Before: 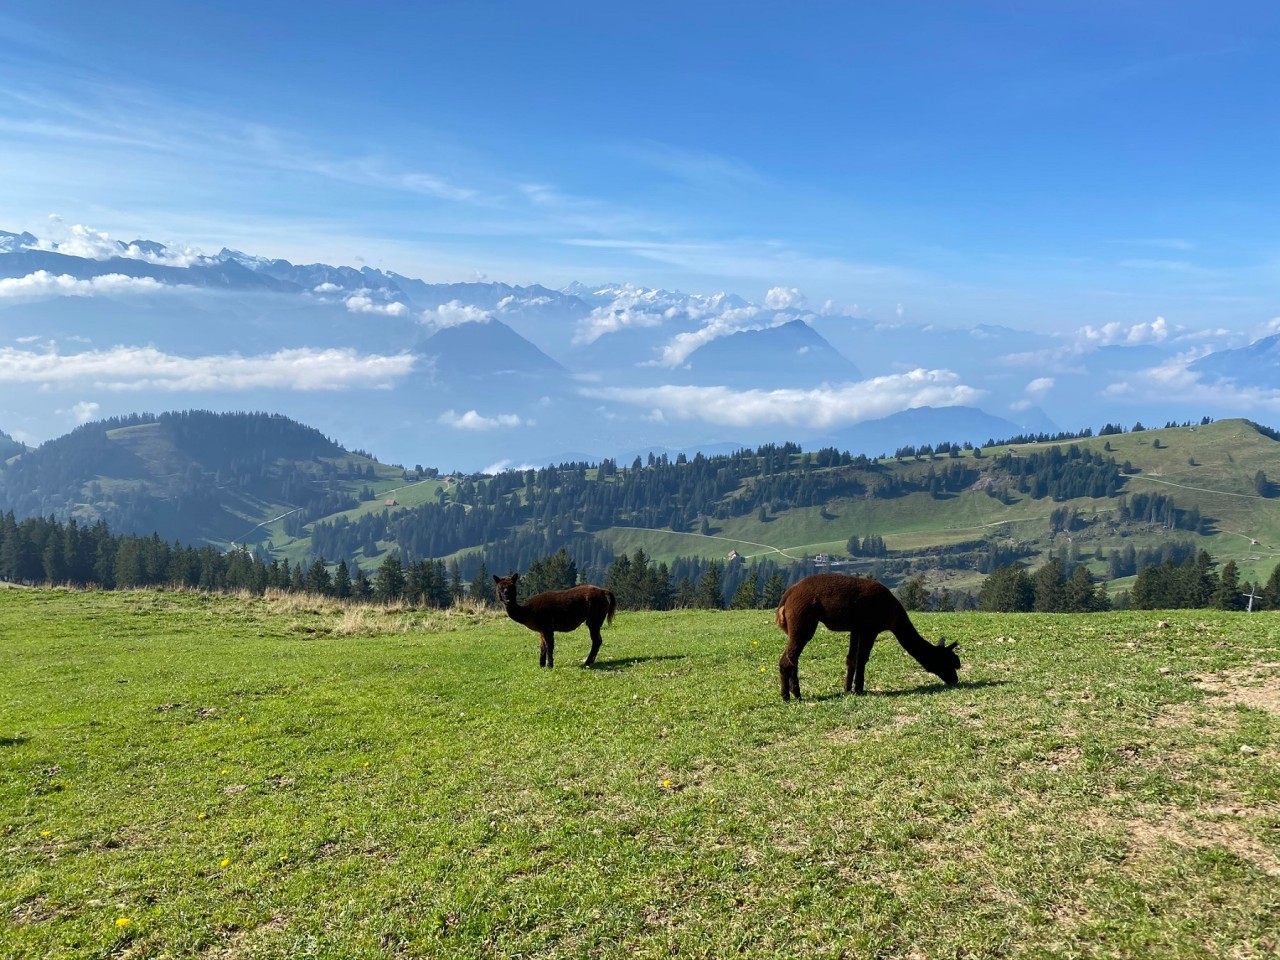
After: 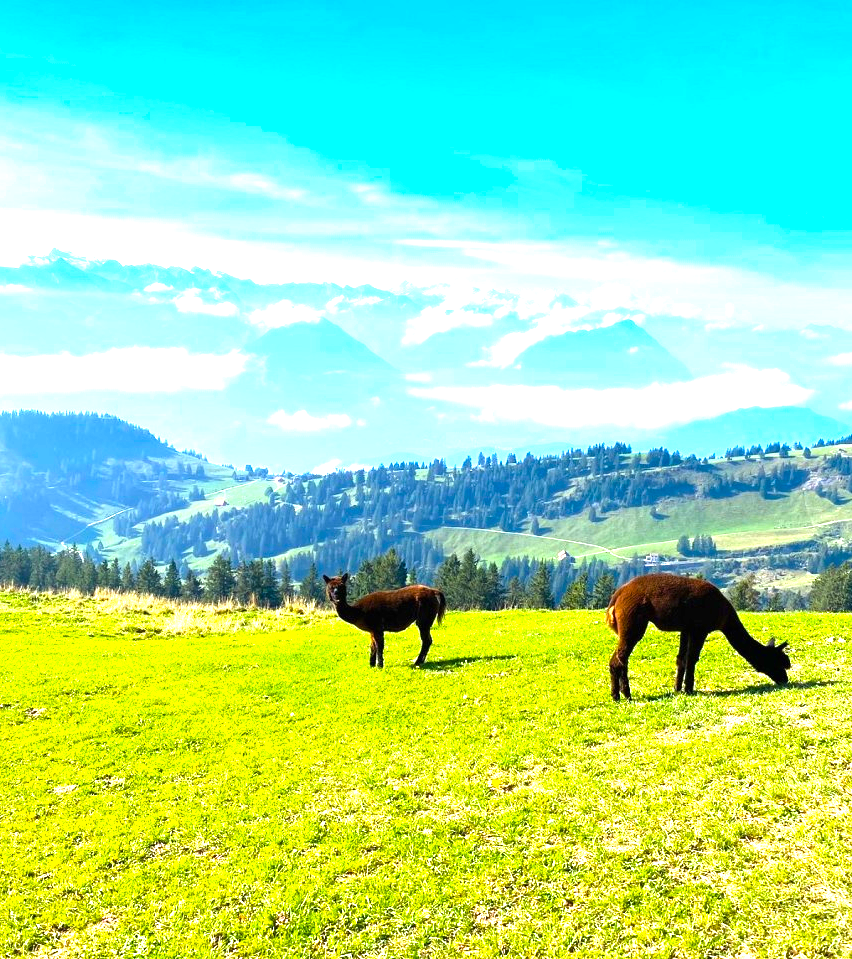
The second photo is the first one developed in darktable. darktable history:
crop and rotate: left 13.328%, right 20.041%
color balance rgb: perceptual saturation grading › global saturation 25.118%, global vibrance 35.192%, contrast 10.498%
exposure: black level correction 0, exposure 1.742 EV, compensate highlight preservation false
